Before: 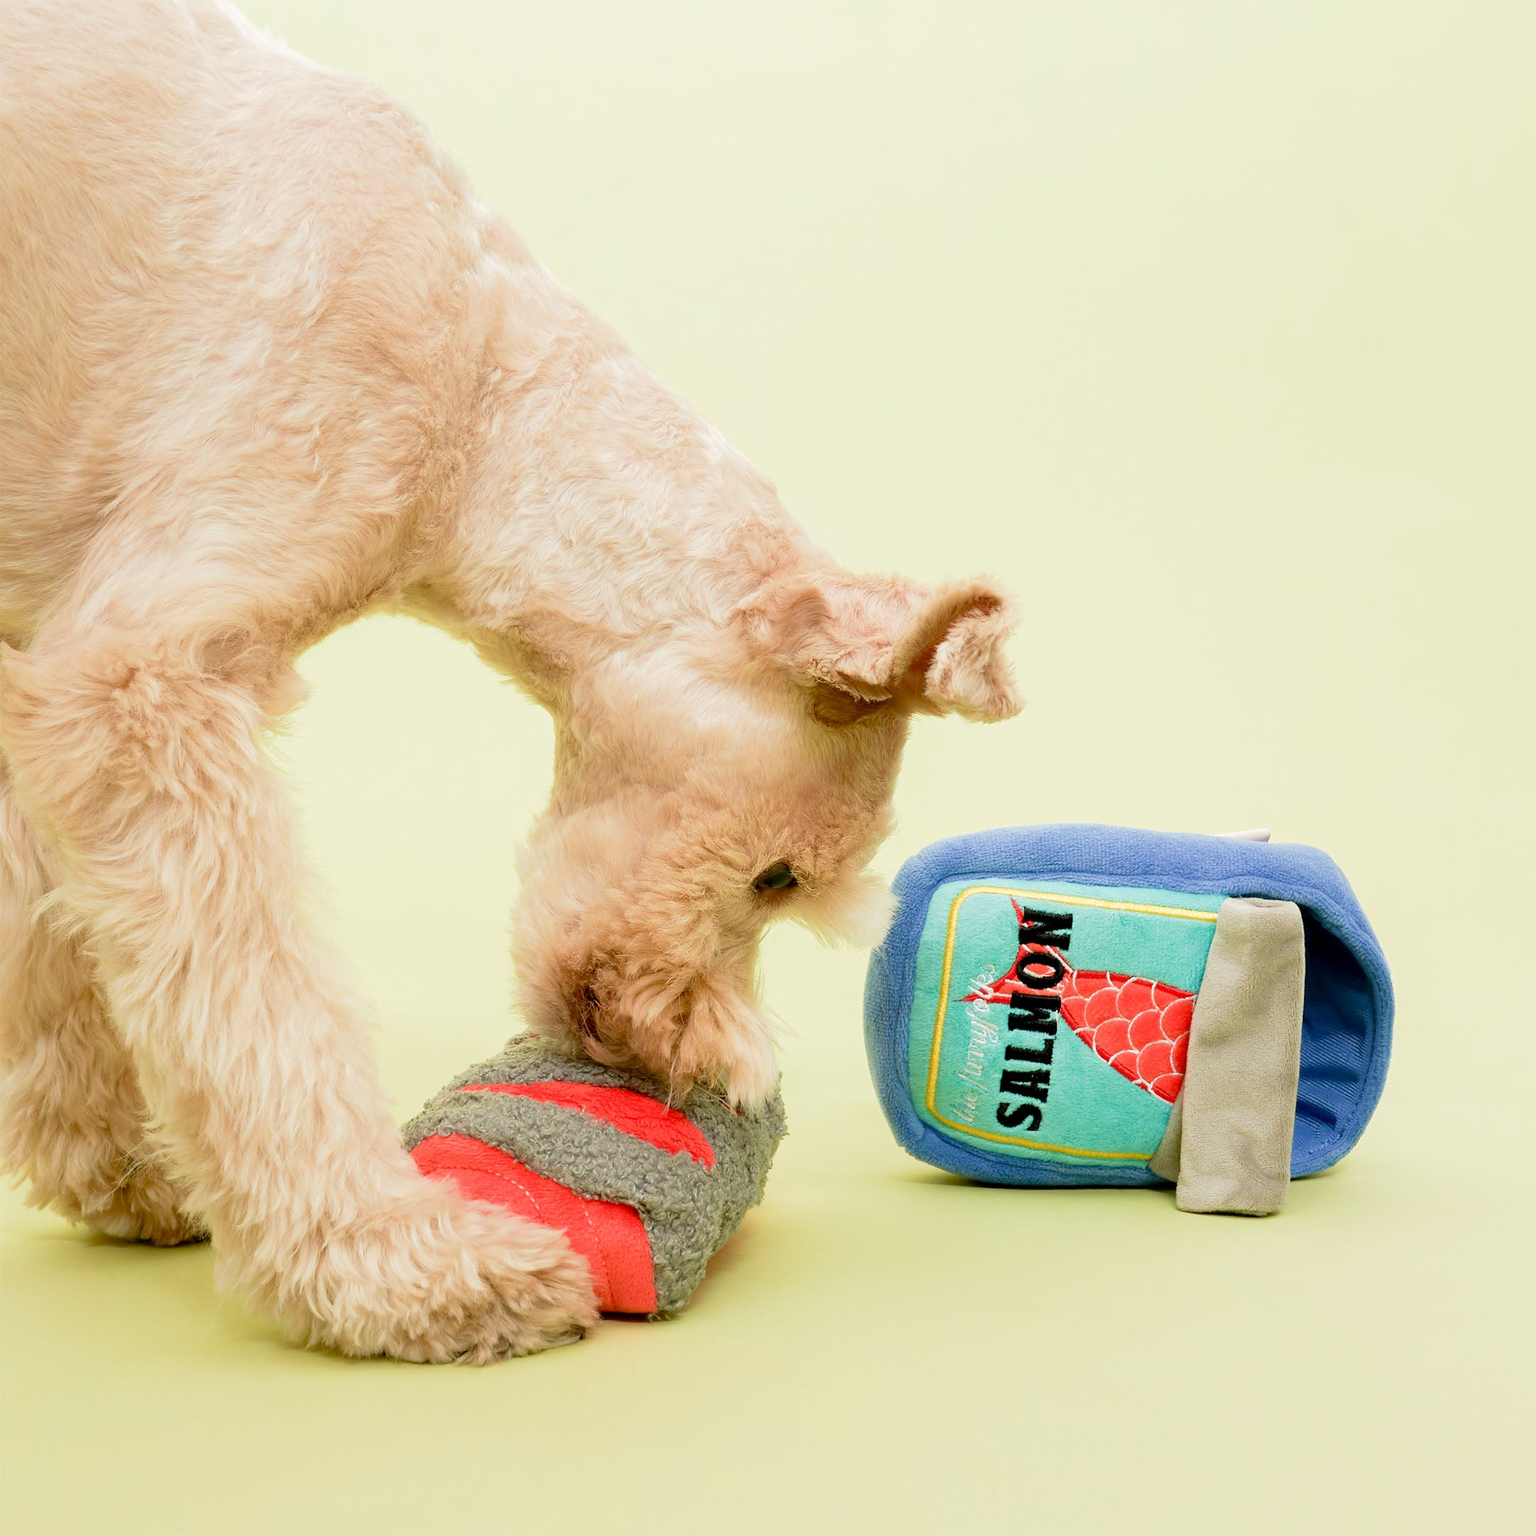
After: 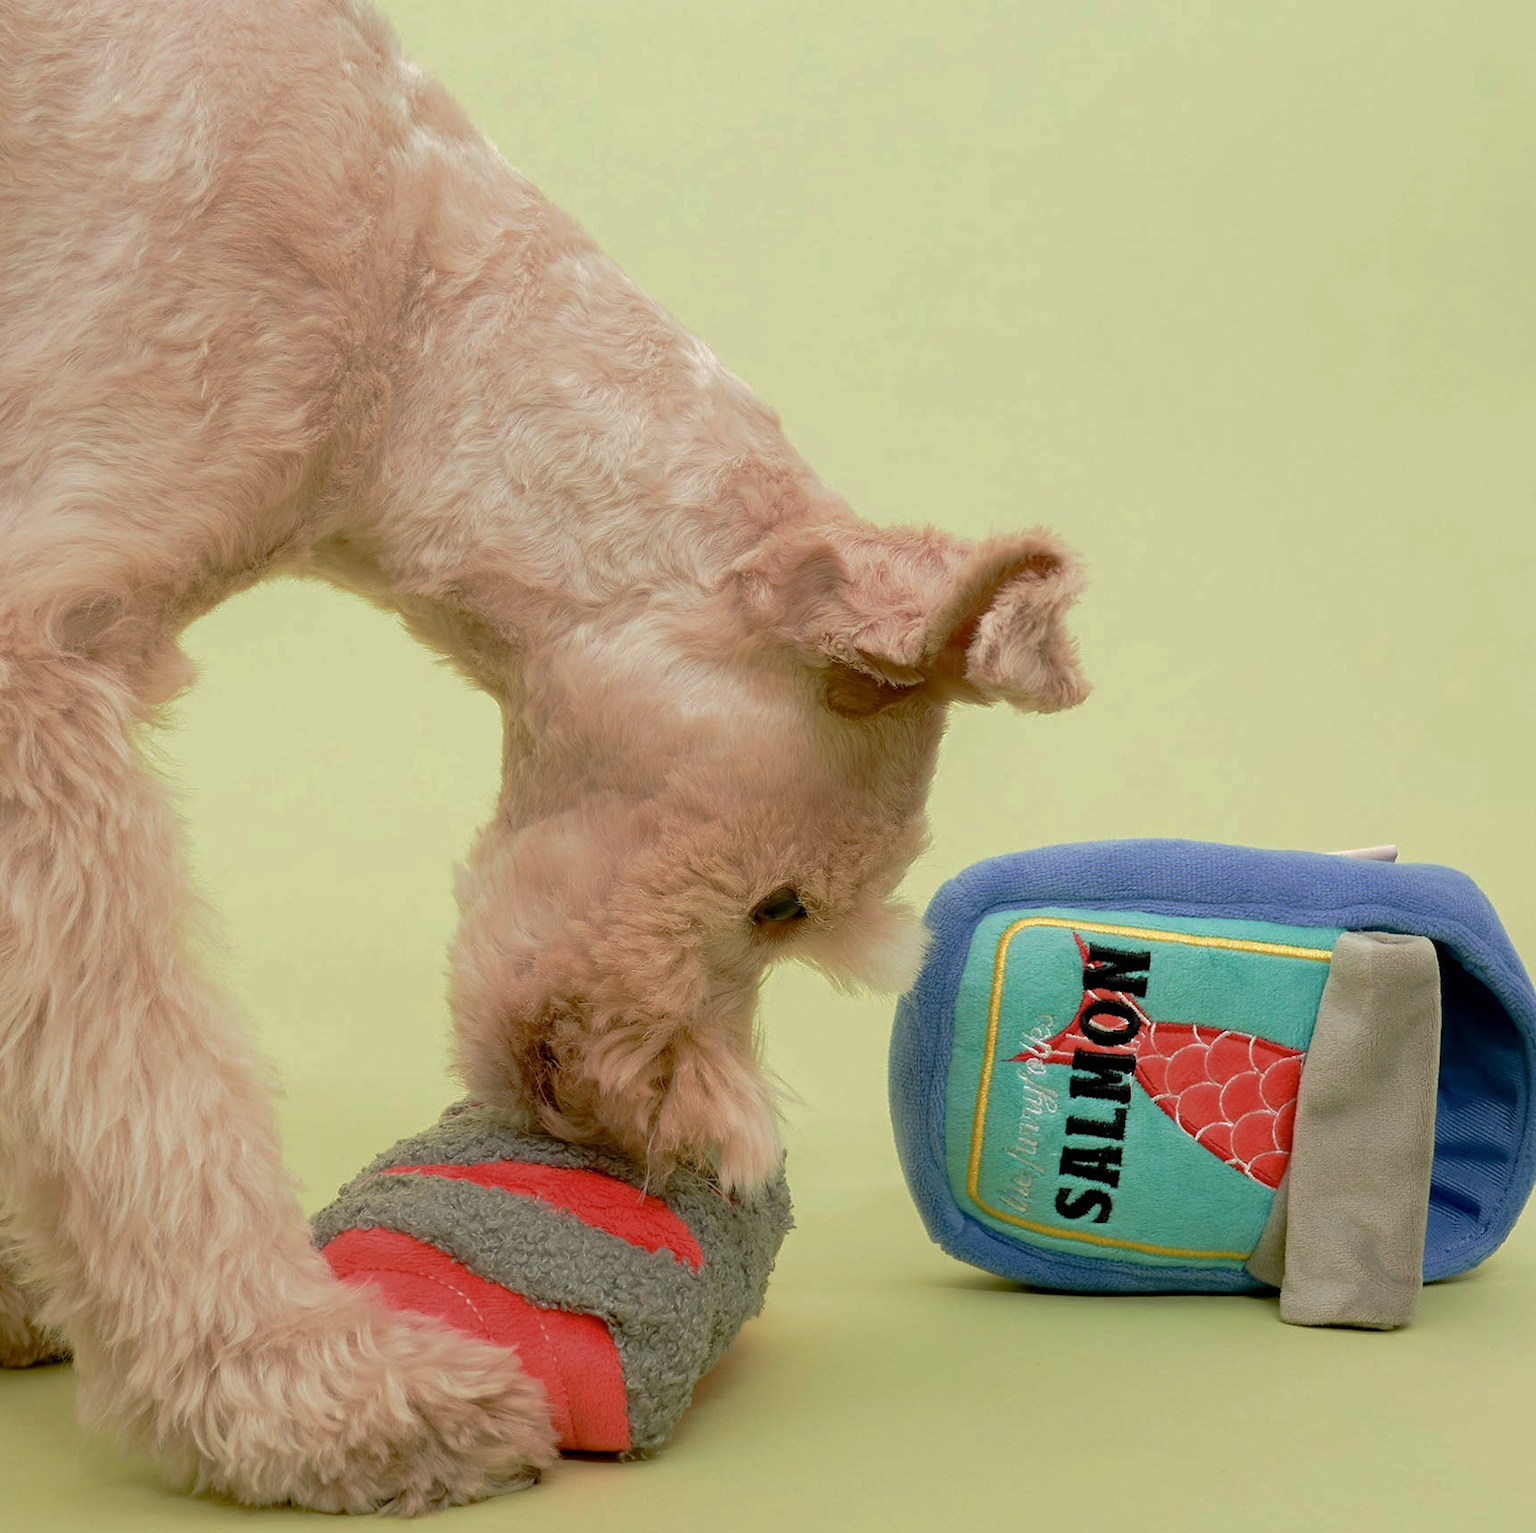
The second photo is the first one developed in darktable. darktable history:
base curve: curves: ch0 [(0, 0) (0.841, 0.609) (1, 1)], preserve colors none
crop and rotate: left 9.964%, top 9.967%, right 10.037%, bottom 10.216%
